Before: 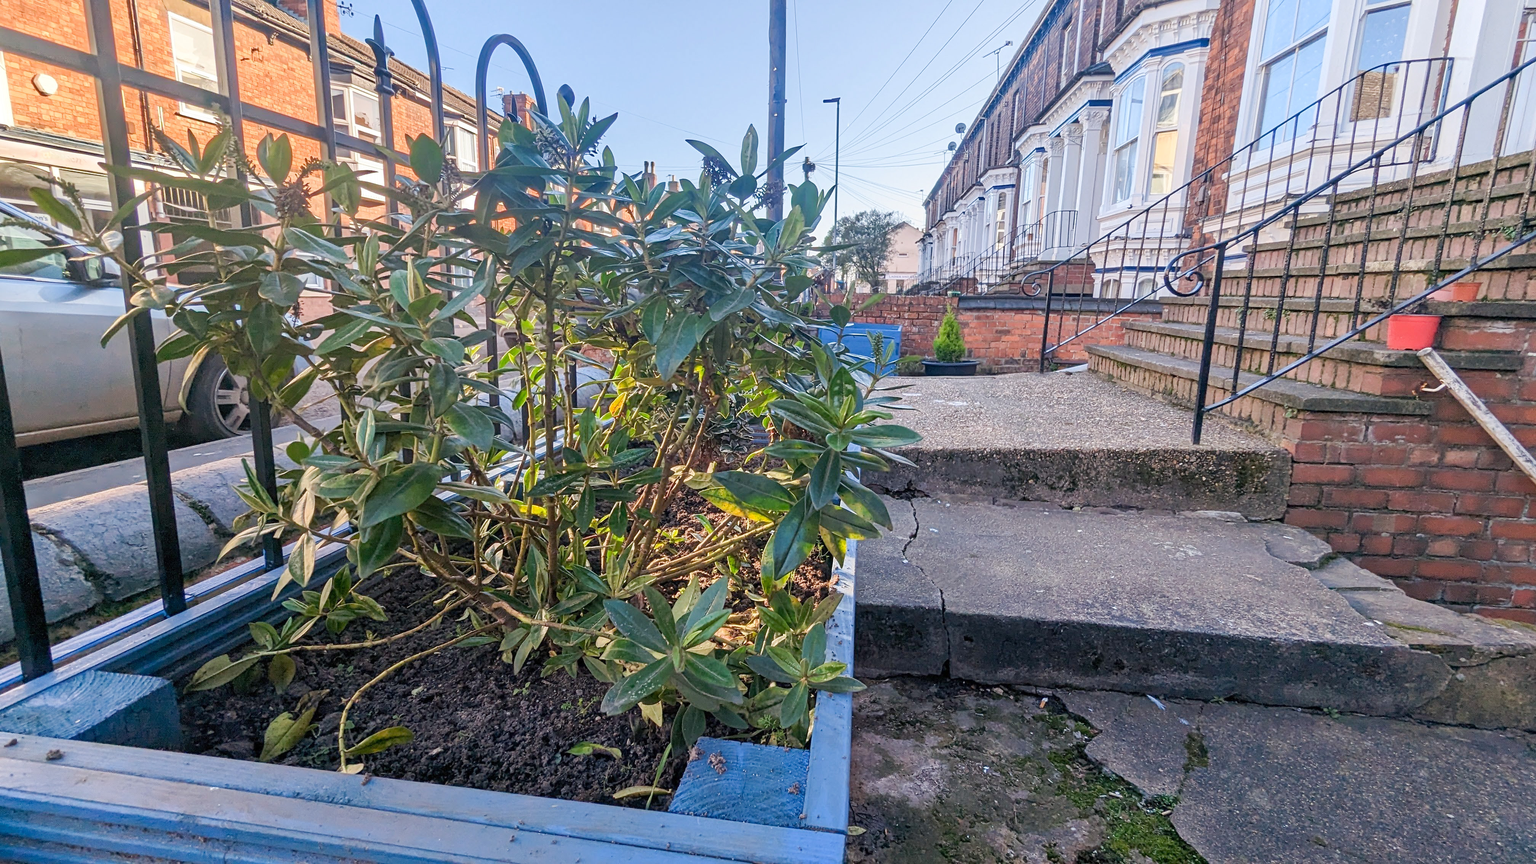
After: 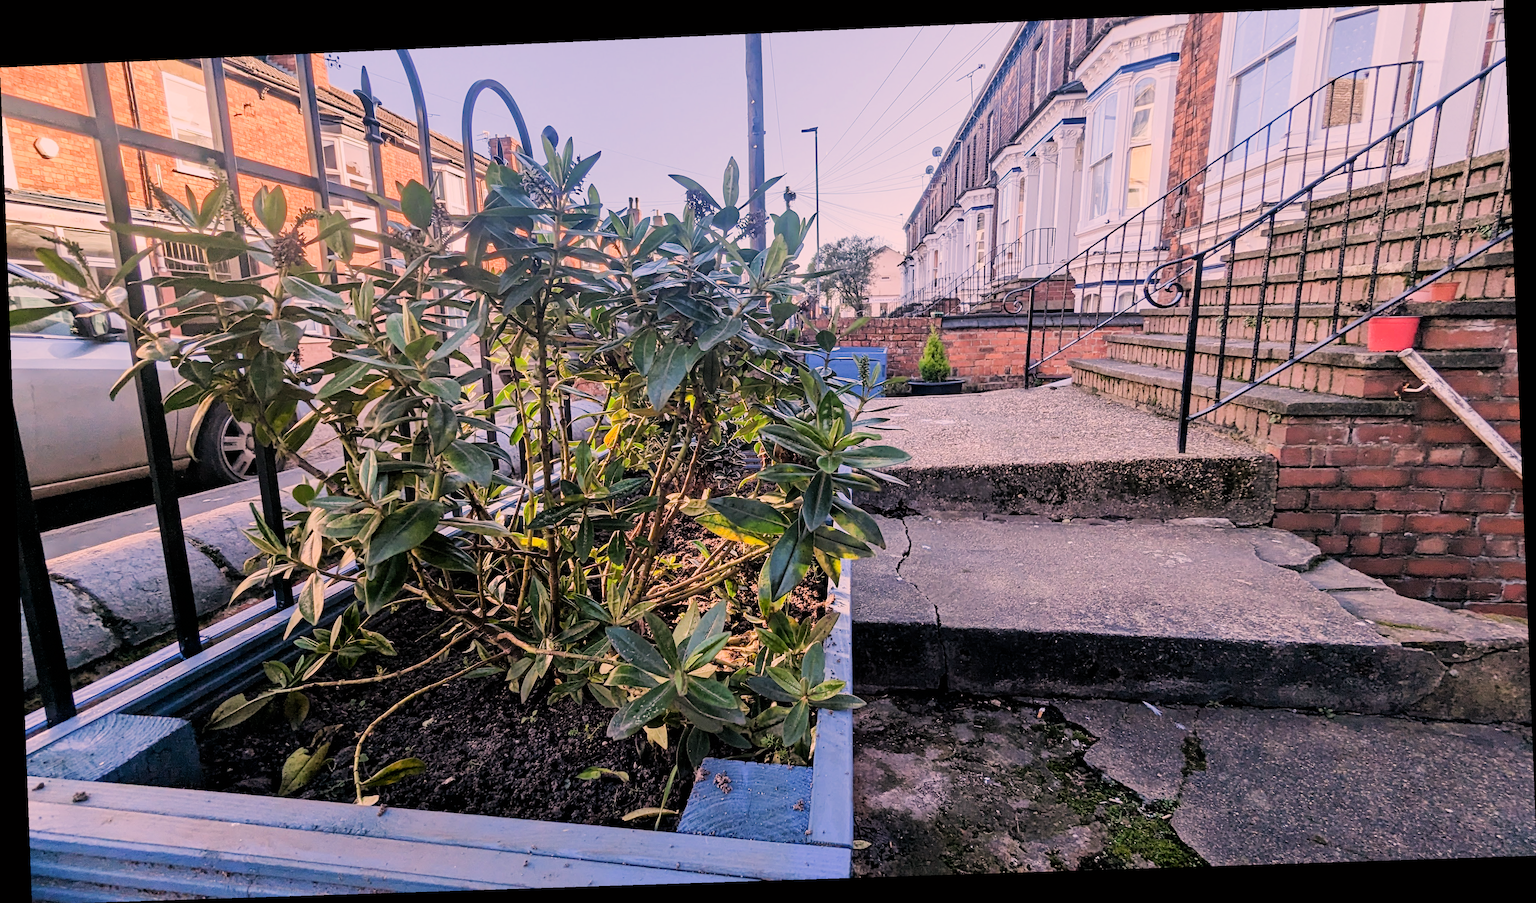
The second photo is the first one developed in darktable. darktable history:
rotate and perspective: rotation -2.22°, lens shift (horizontal) -0.022, automatic cropping off
color correction: highlights a* 14.52, highlights b* 4.84
filmic rgb: black relative exposure -5 EV, hardness 2.88, contrast 1.4
